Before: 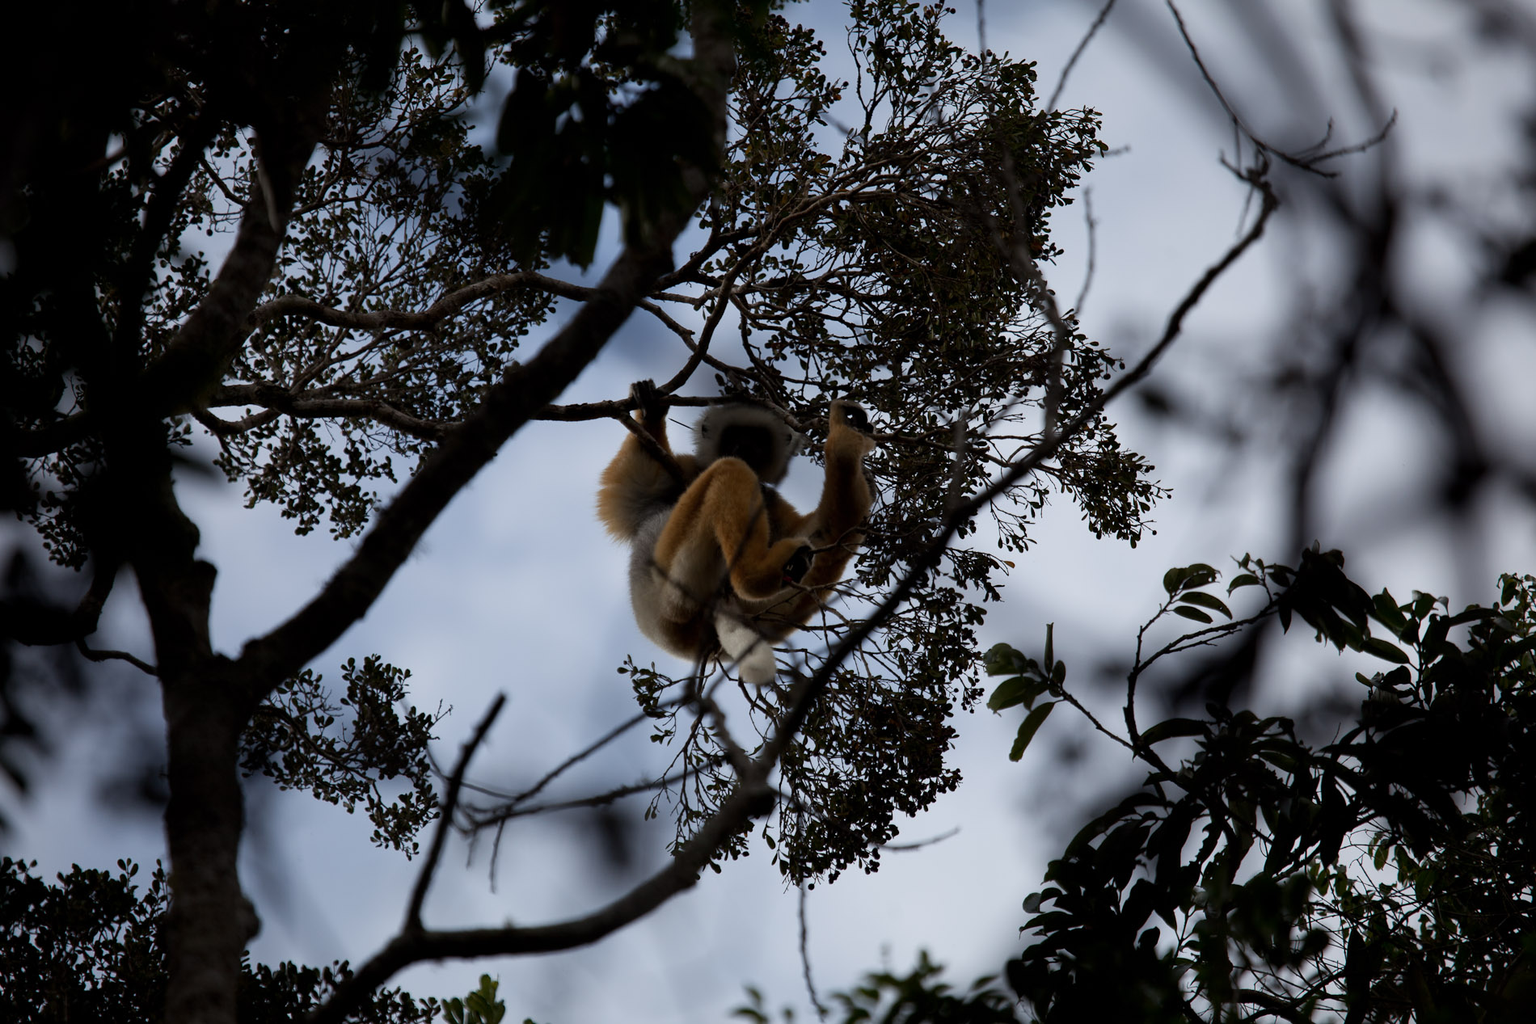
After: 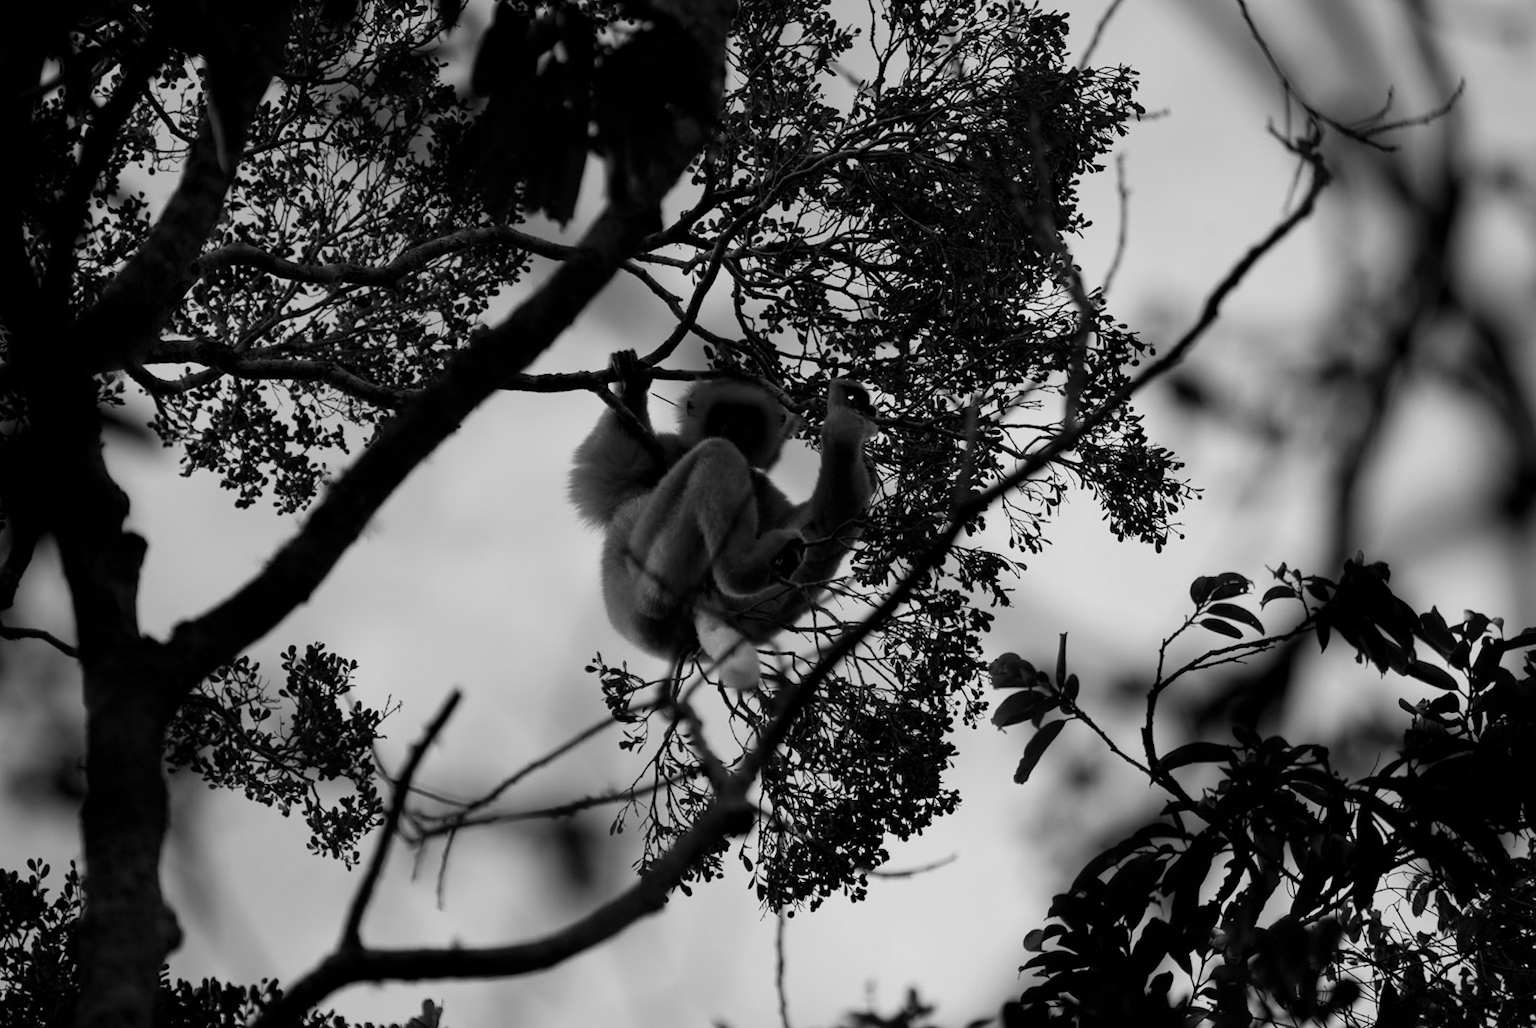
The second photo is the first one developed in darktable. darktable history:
color calibration: output gray [0.25, 0.35, 0.4, 0], x 0.37, y 0.382, temperature 4316.44 K
crop and rotate: angle -1.9°, left 3.157%, top 3.661%, right 1.661%, bottom 0.713%
